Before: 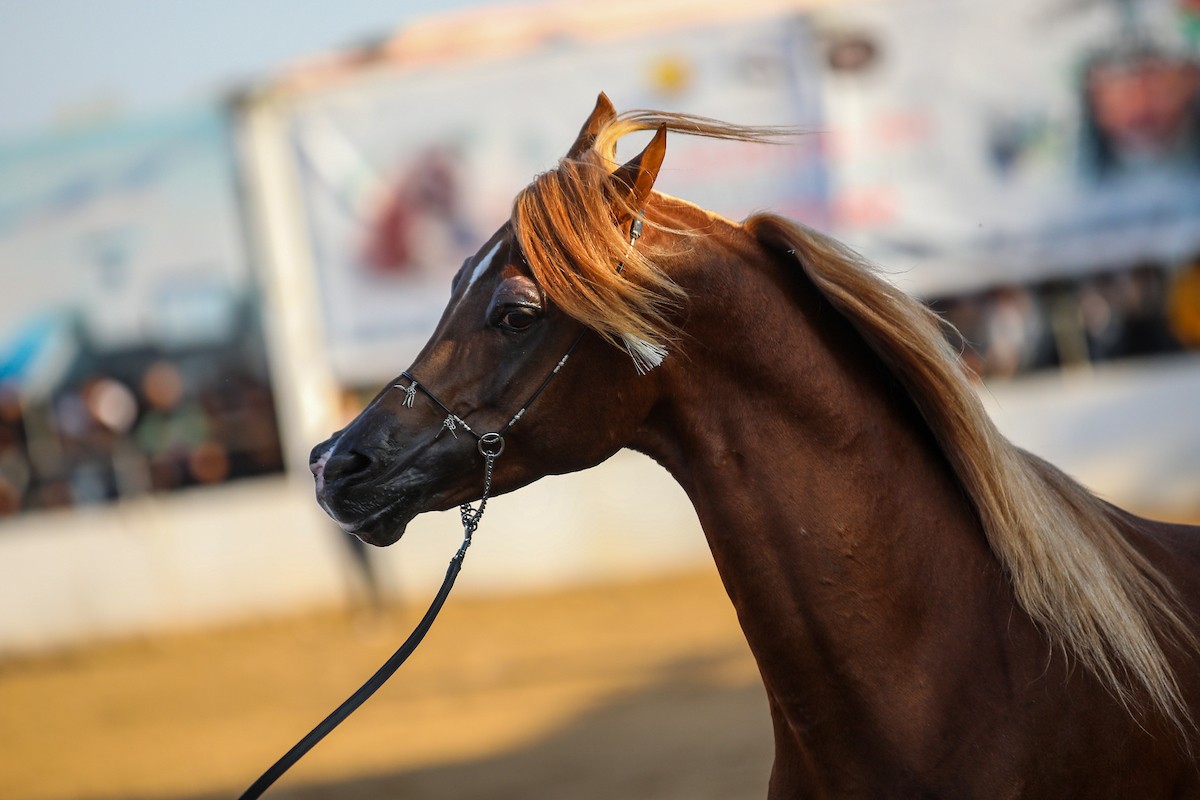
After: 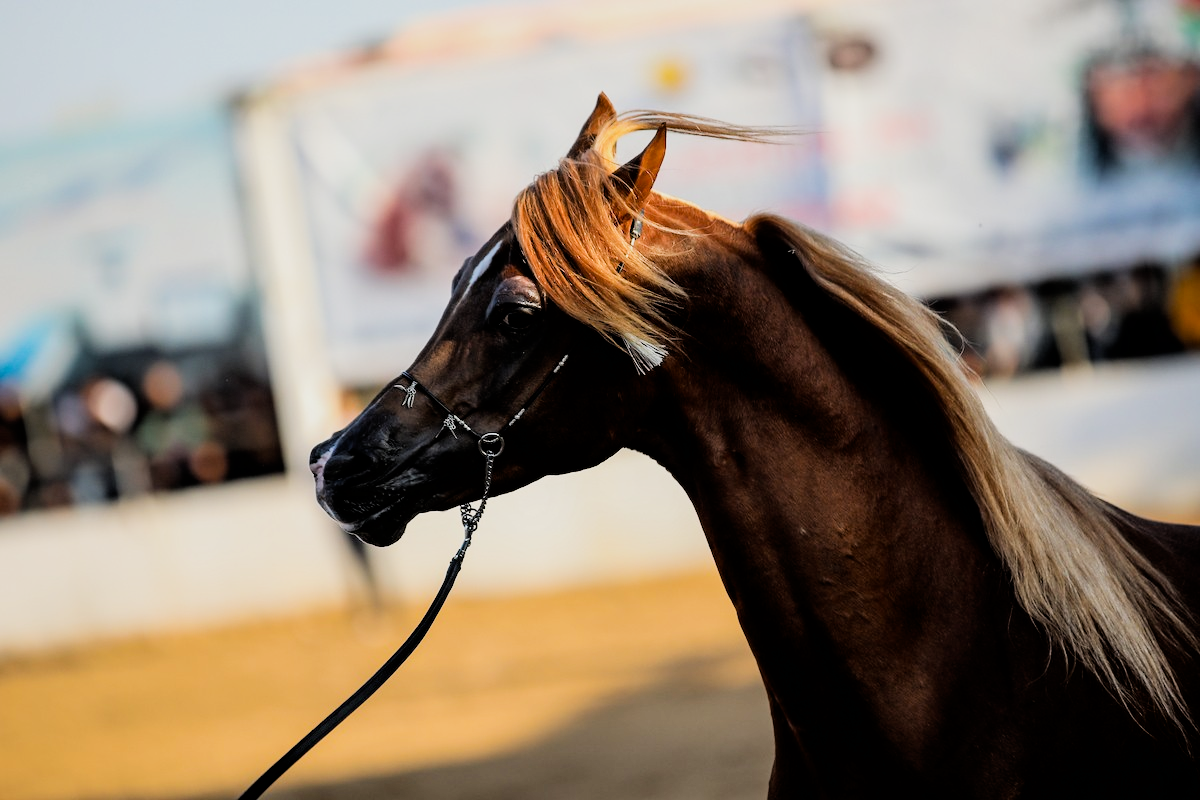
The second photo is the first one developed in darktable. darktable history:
filmic rgb: black relative exposure -5 EV, hardness 2.88, contrast 1.3, highlights saturation mix -30%
exposure: black level correction 0.005, exposure 0.286 EV, compensate highlight preservation false
